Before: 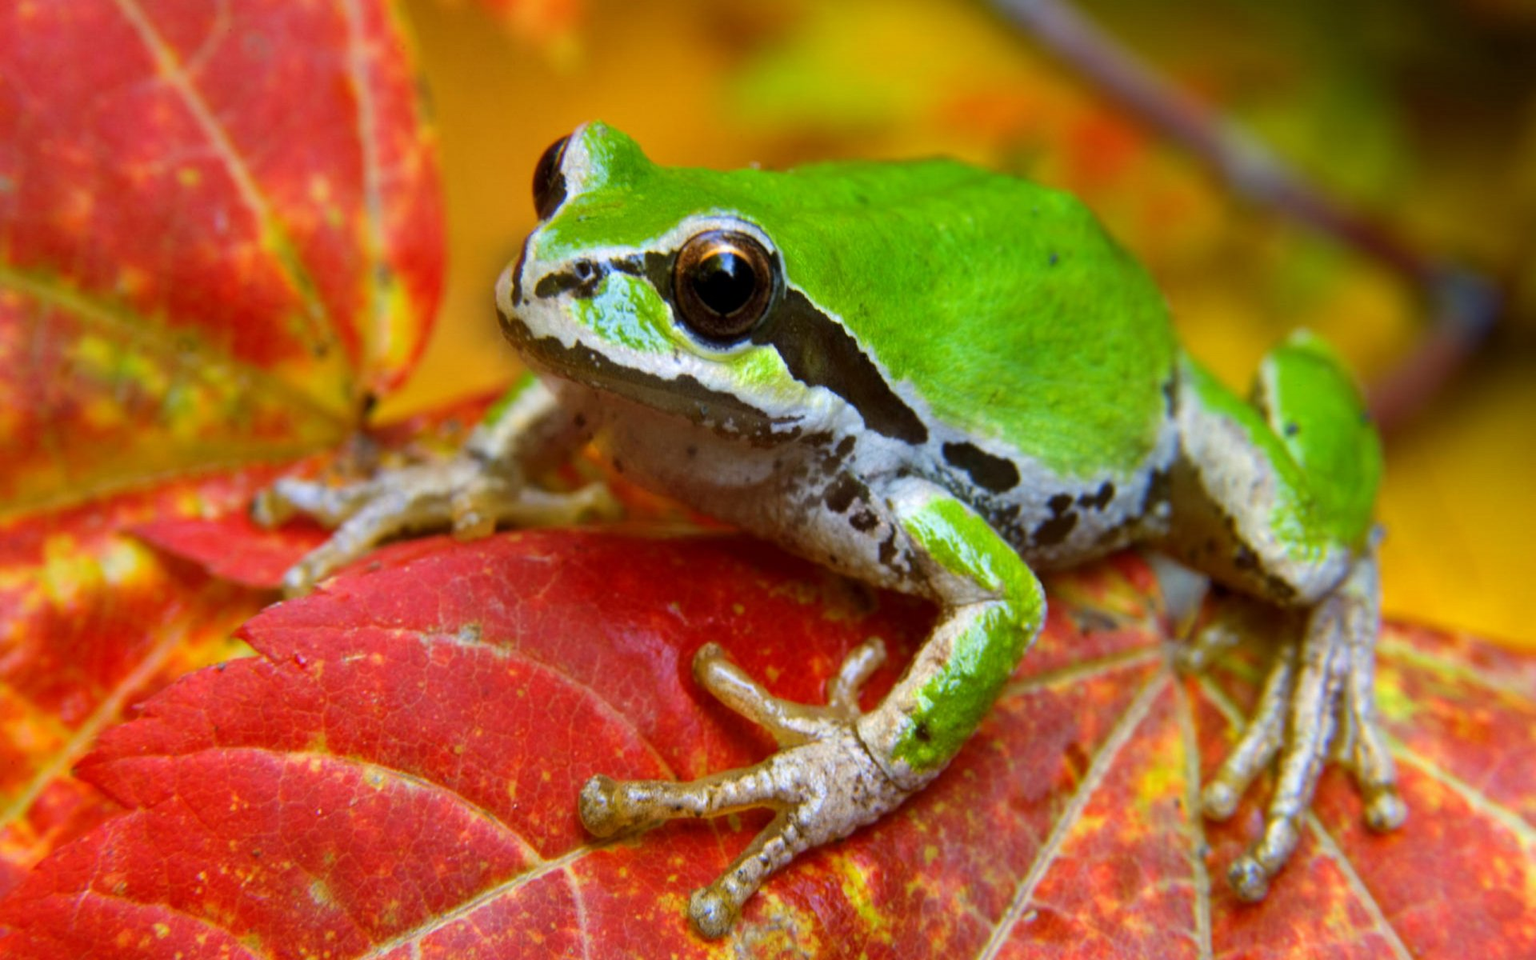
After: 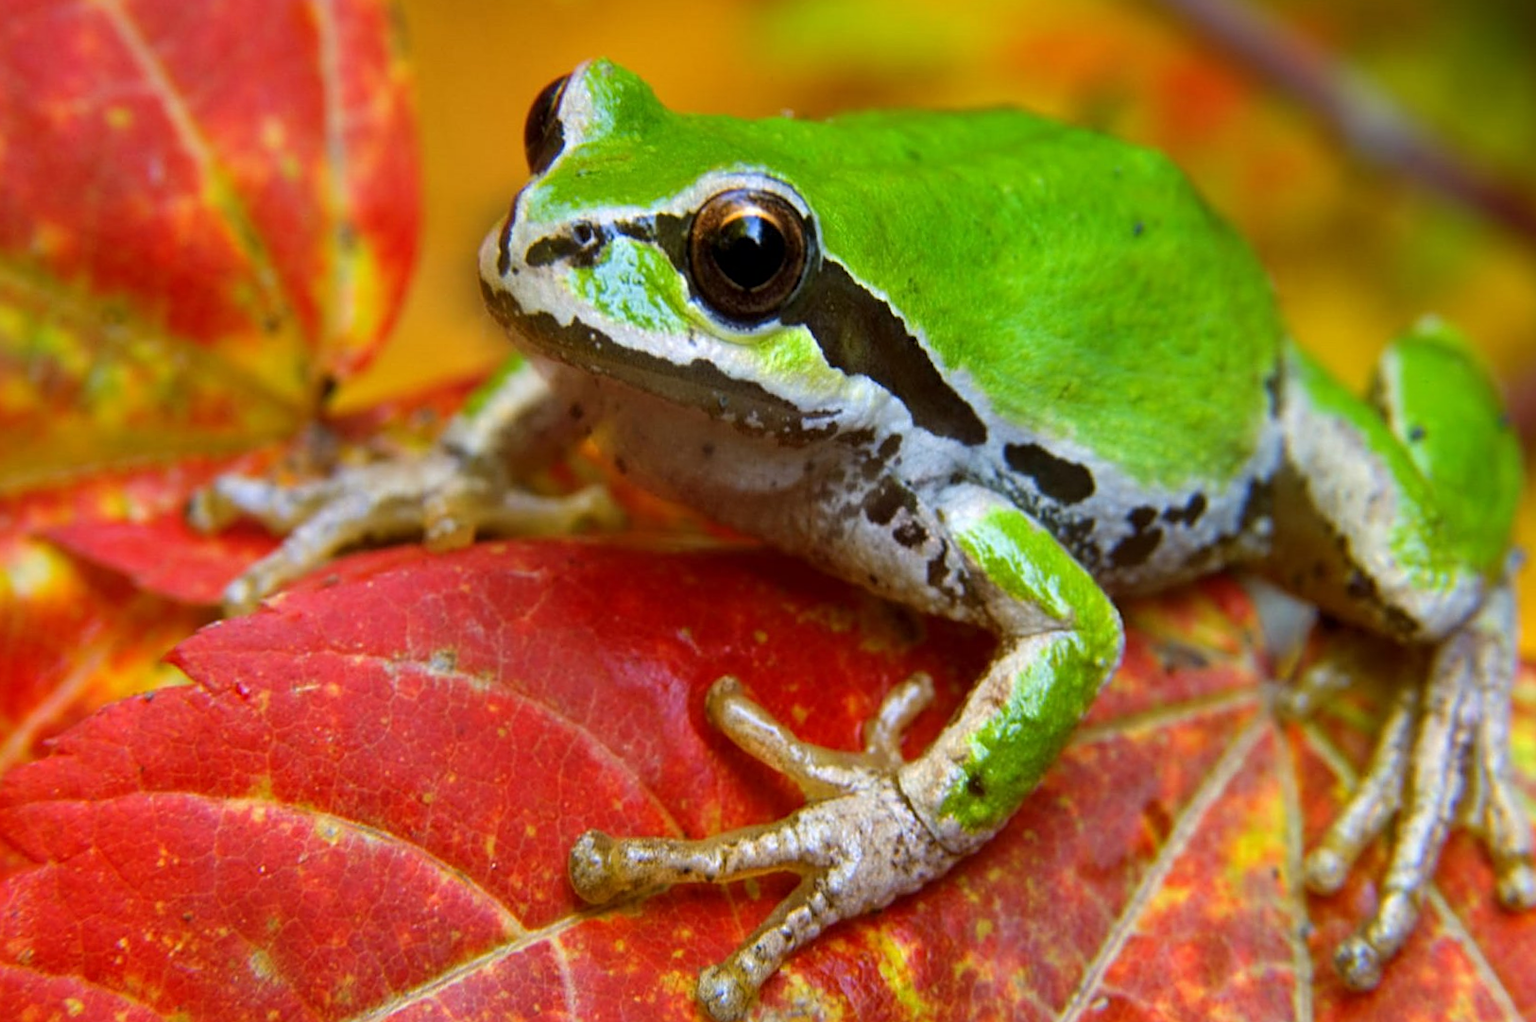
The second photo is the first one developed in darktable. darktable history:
crop: left 6.446%, top 8.188%, right 9.538%, bottom 3.548%
sharpen: on, module defaults
rotate and perspective: rotation 0.8°, automatic cropping off
